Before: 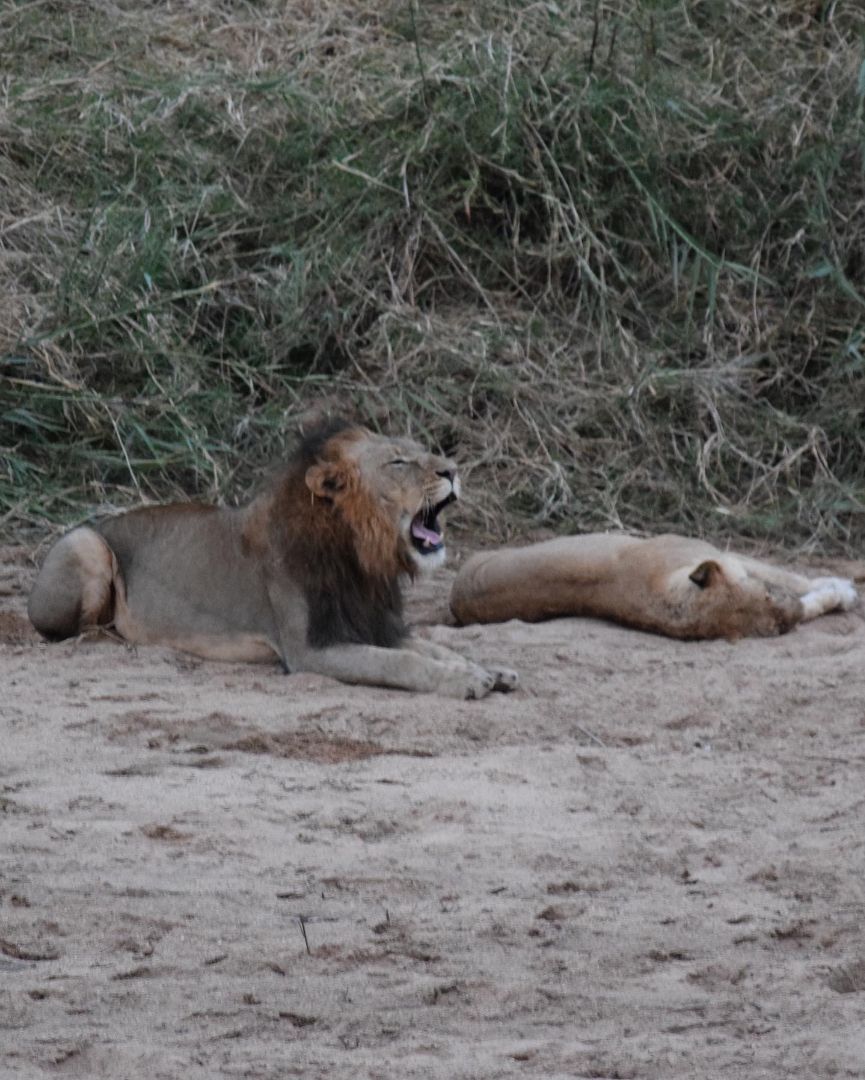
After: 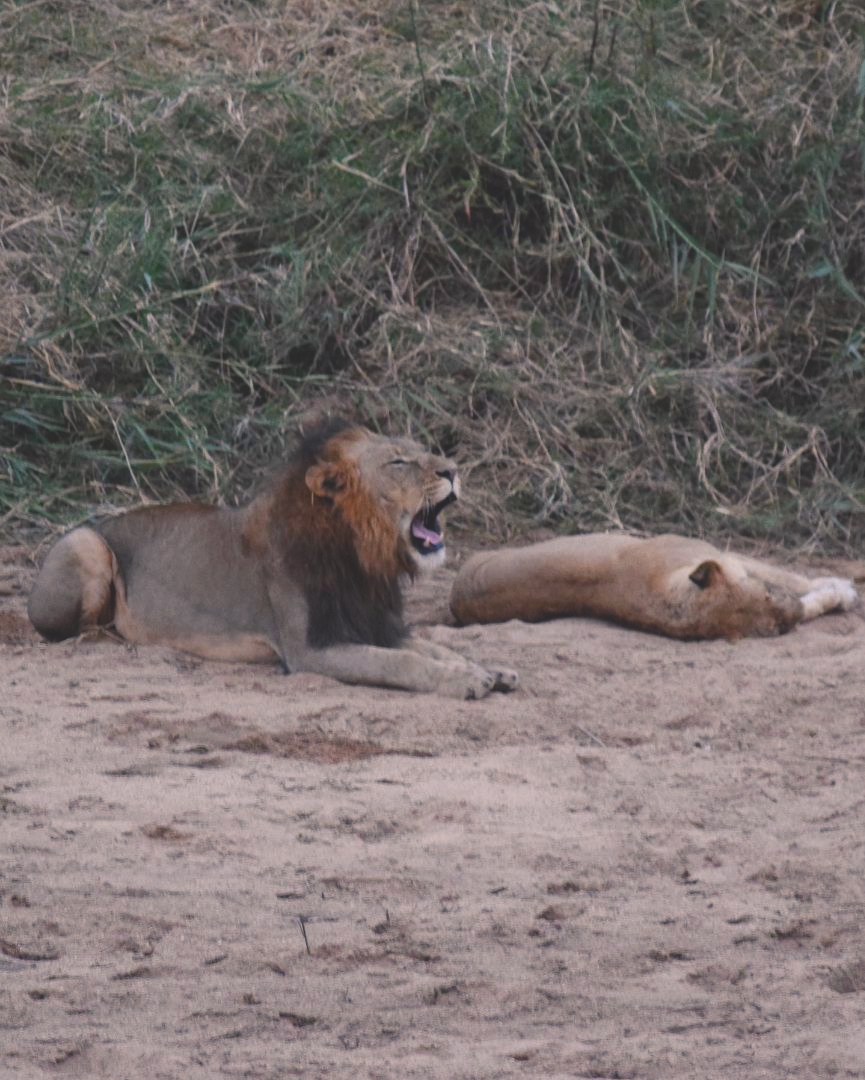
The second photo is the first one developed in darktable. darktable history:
white balance: red 1.009, blue 1.027
color balance rgb: shadows lift › chroma 2%, shadows lift › hue 247.2°, power › chroma 0.3%, power › hue 25.2°, highlights gain › chroma 3%, highlights gain › hue 60°, global offset › luminance 2%, perceptual saturation grading › global saturation 20%, perceptual saturation grading › highlights -20%, perceptual saturation grading › shadows 30%
